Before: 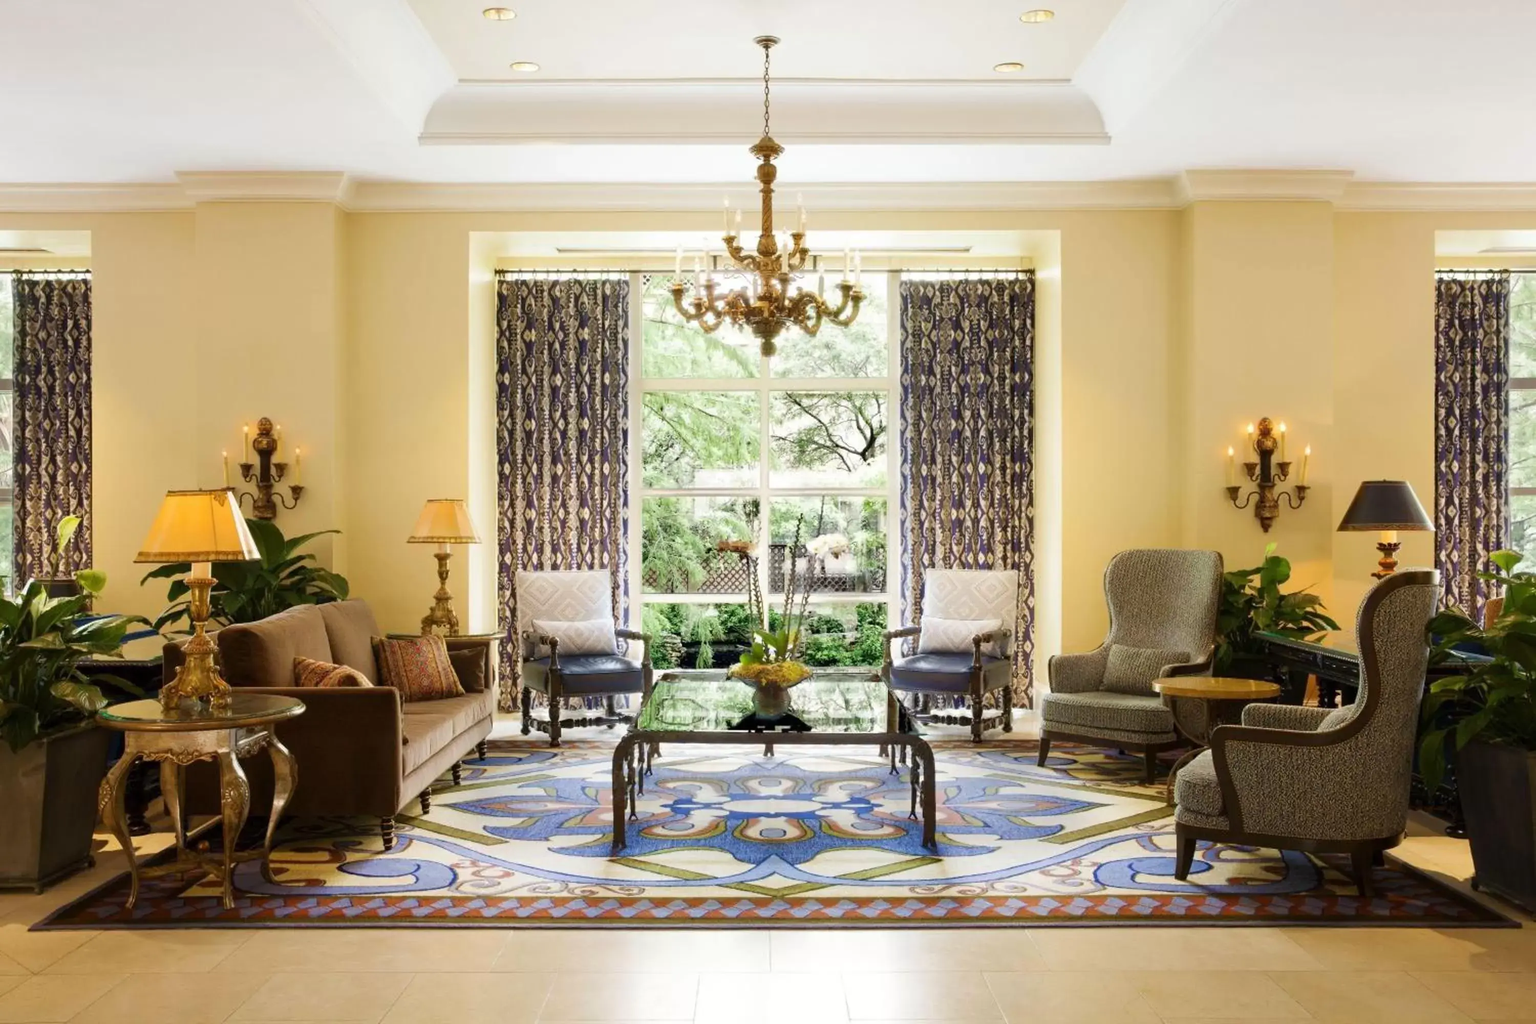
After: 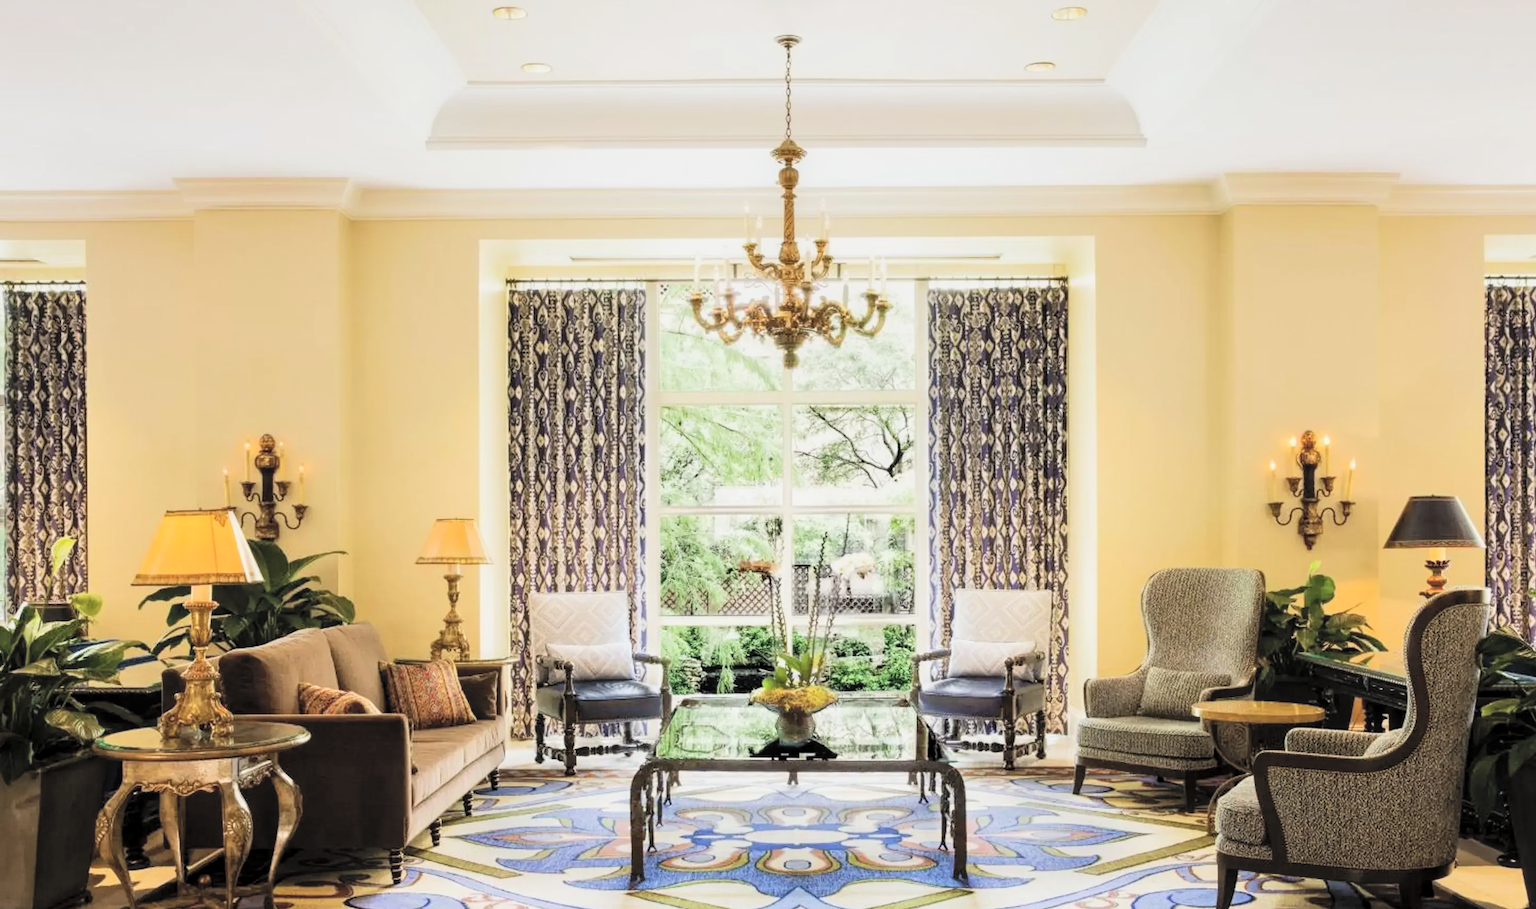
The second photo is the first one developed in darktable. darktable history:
crop and rotate: angle 0.2°, left 0.275%, right 3.127%, bottom 14.18%
local contrast: highlights 99%, shadows 86%, detail 160%, midtone range 0.2
filmic rgb: black relative exposure -7.5 EV, white relative exposure 5 EV, hardness 3.31, contrast 1.3, contrast in shadows safe
contrast brightness saturation: brightness 0.28
